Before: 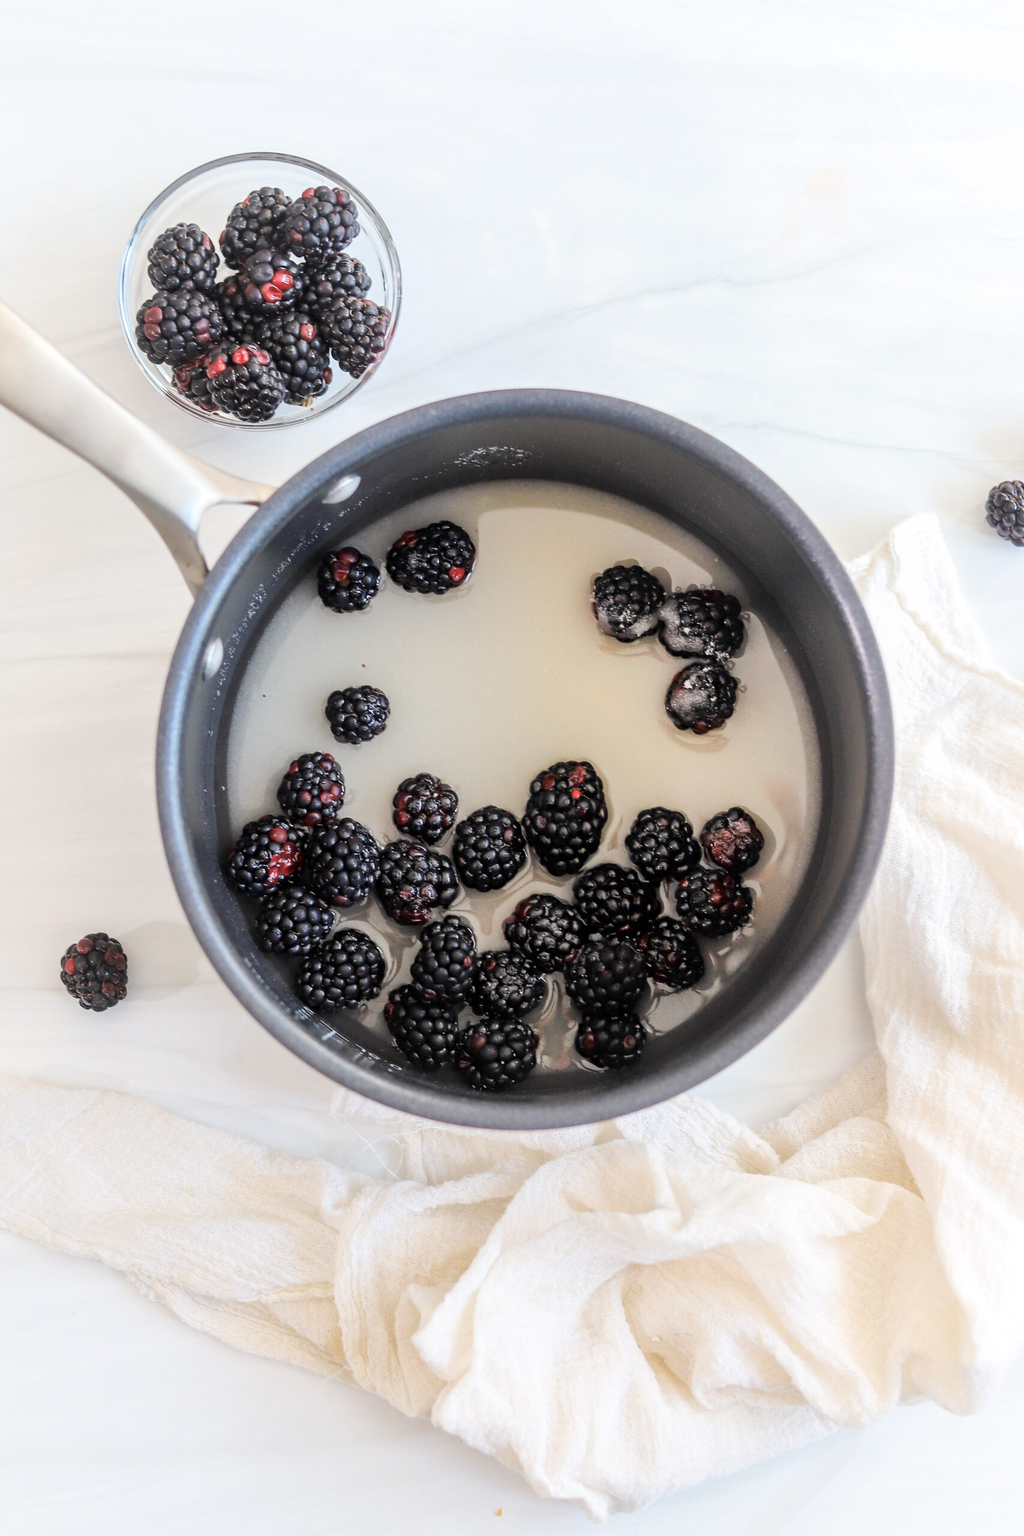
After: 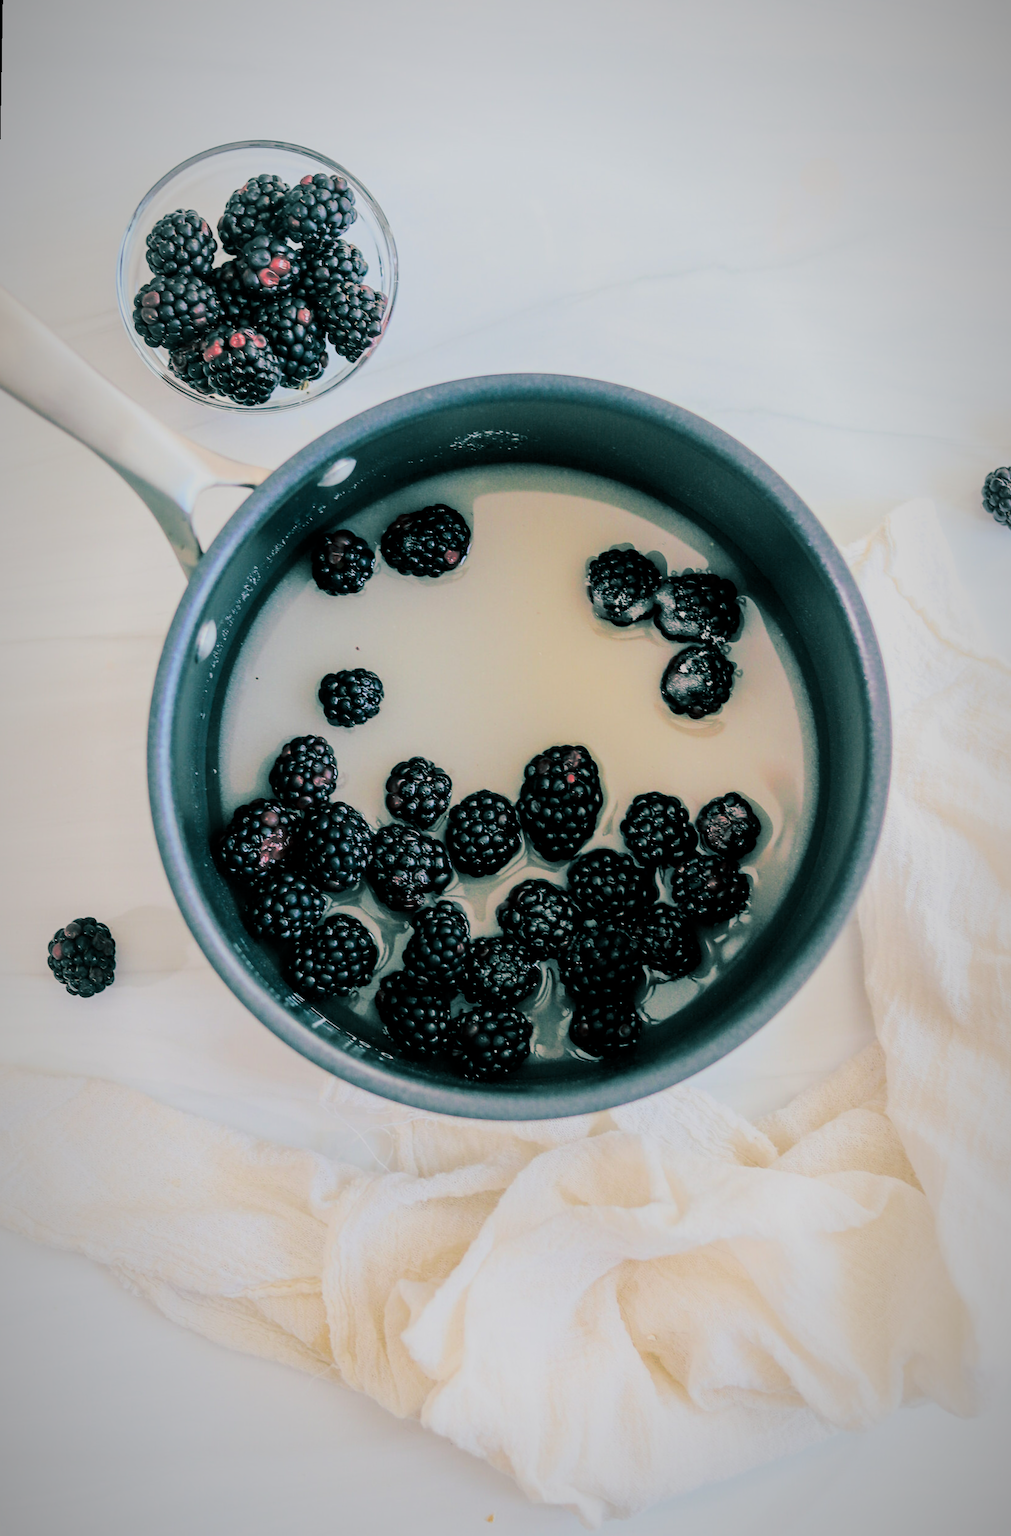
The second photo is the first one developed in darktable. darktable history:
vignetting: fall-off radius 60%, automatic ratio true
rotate and perspective: rotation 0.226°, lens shift (vertical) -0.042, crop left 0.023, crop right 0.982, crop top 0.006, crop bottom 0.994
contrast brightness saturation: contrast 0.19, brightness -0.11, saturation 0.21
split-toning: shadows › hue 183.6°, shadows › saturation 0.52, highlights › hue 0°, highlights › saturation 0
filmic rgb: black relative exposure -7.15 EV, white relative exposure 5.36 EV, hardness 3.02, color science v6 (2022)
